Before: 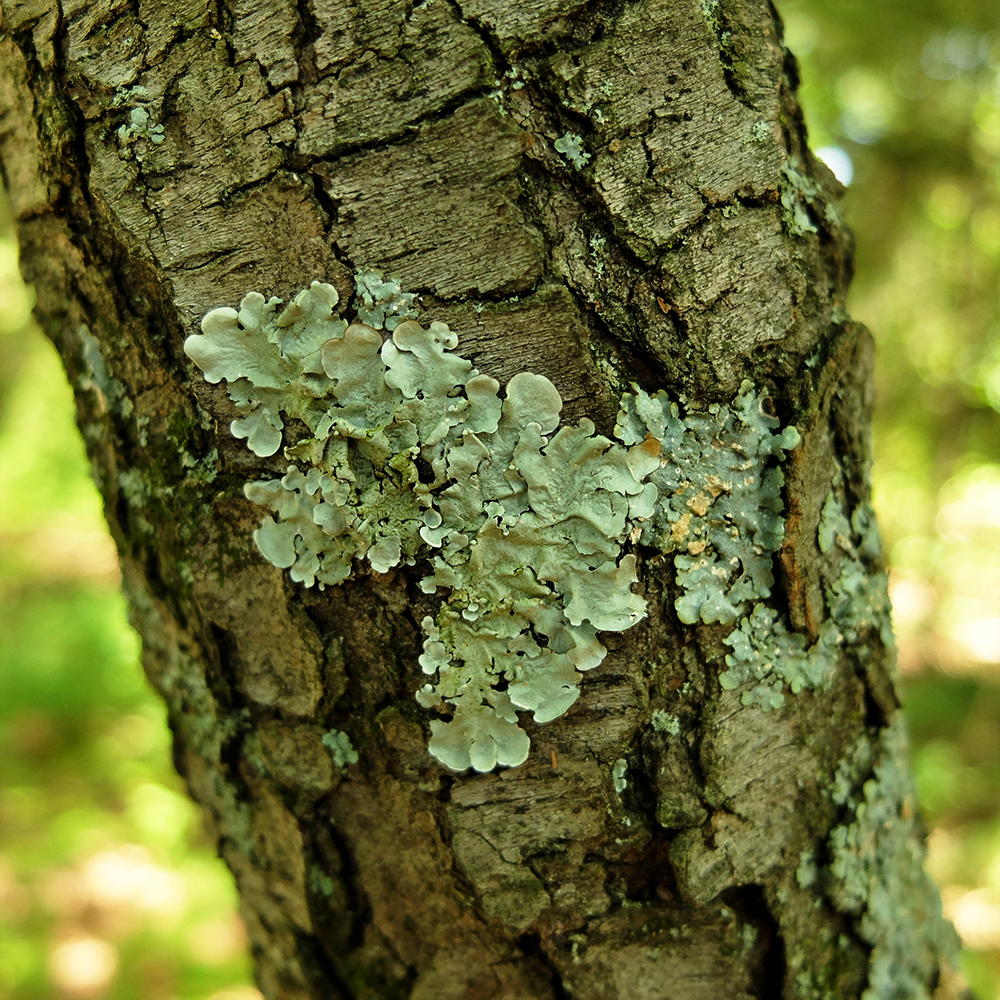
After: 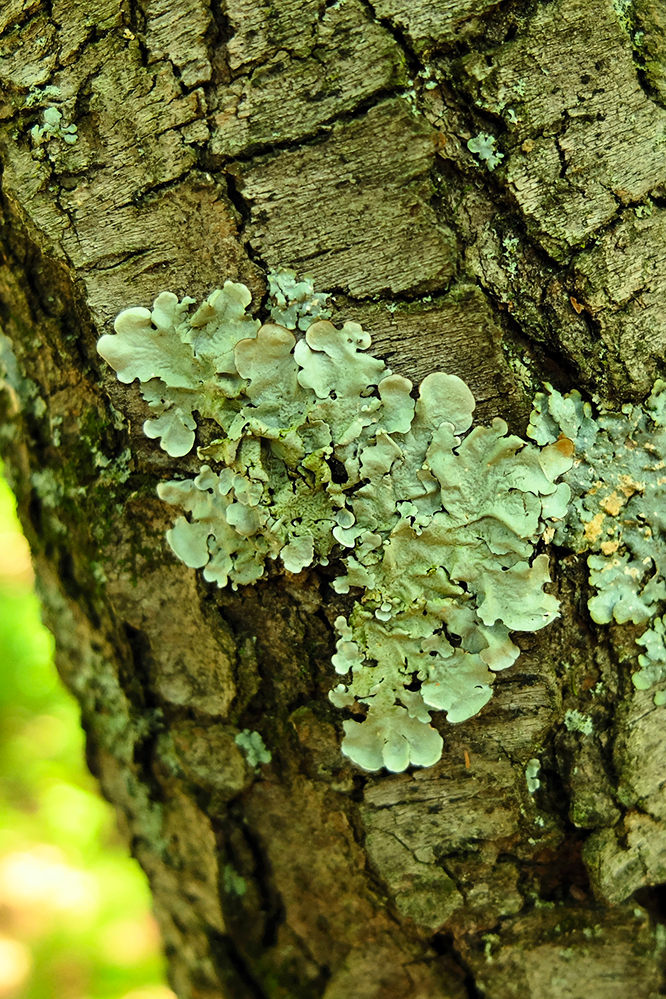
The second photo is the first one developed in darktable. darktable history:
white balance: red 0.978, blue 0.999
contrast brightness saturation: contrast 0.2, brightness 0.16, saturation 0.22
crop and rotate: left 8.786%, right 24.548%
